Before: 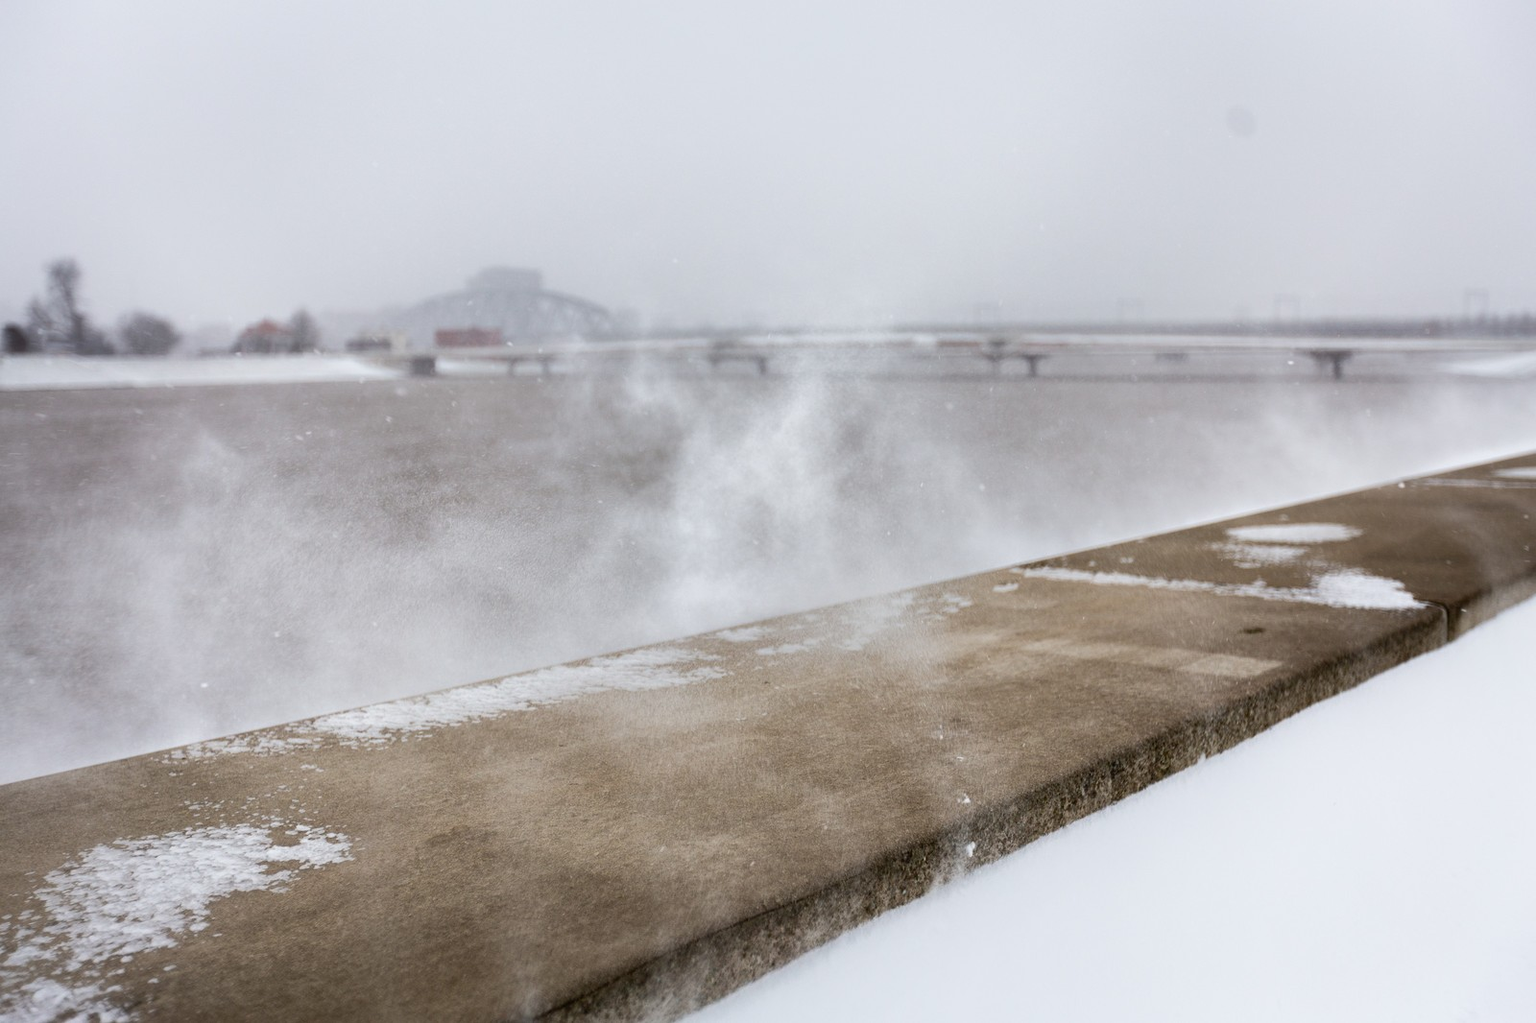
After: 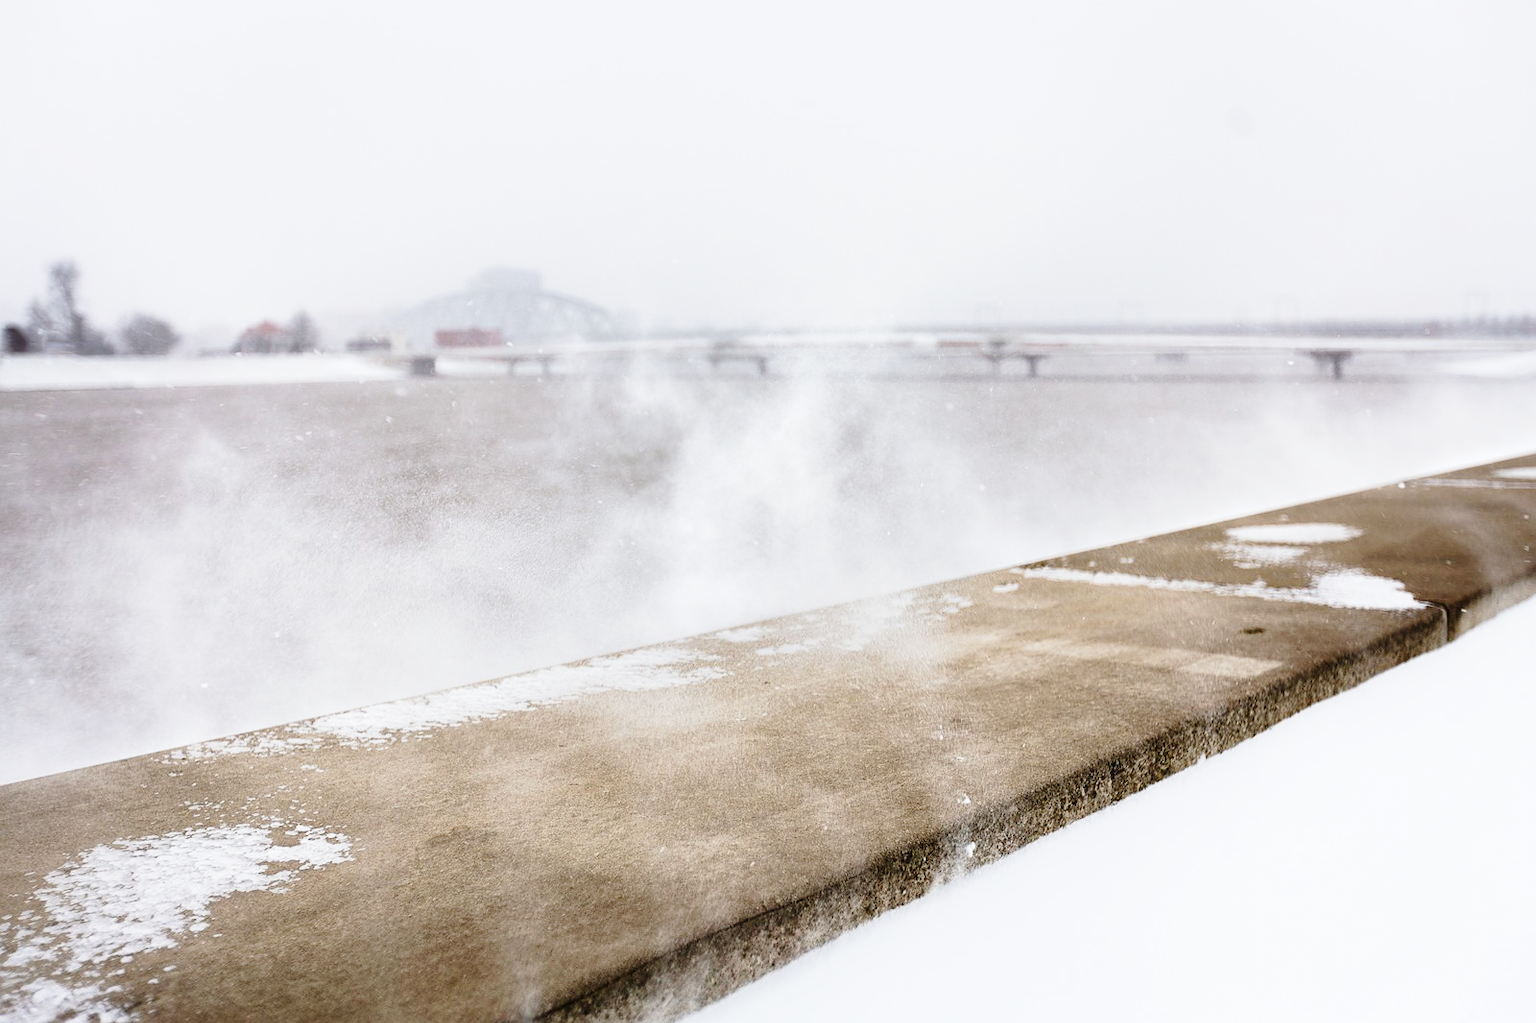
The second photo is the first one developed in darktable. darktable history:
sharpen: radius 0.976, amount 0.611
base curve: curves: ch0 [(0, 0) (0.028, 0.03) (0.121, 0.232) (0.46, 0.748) (0.859, 0.968) (1, 1)], preserve colors none
